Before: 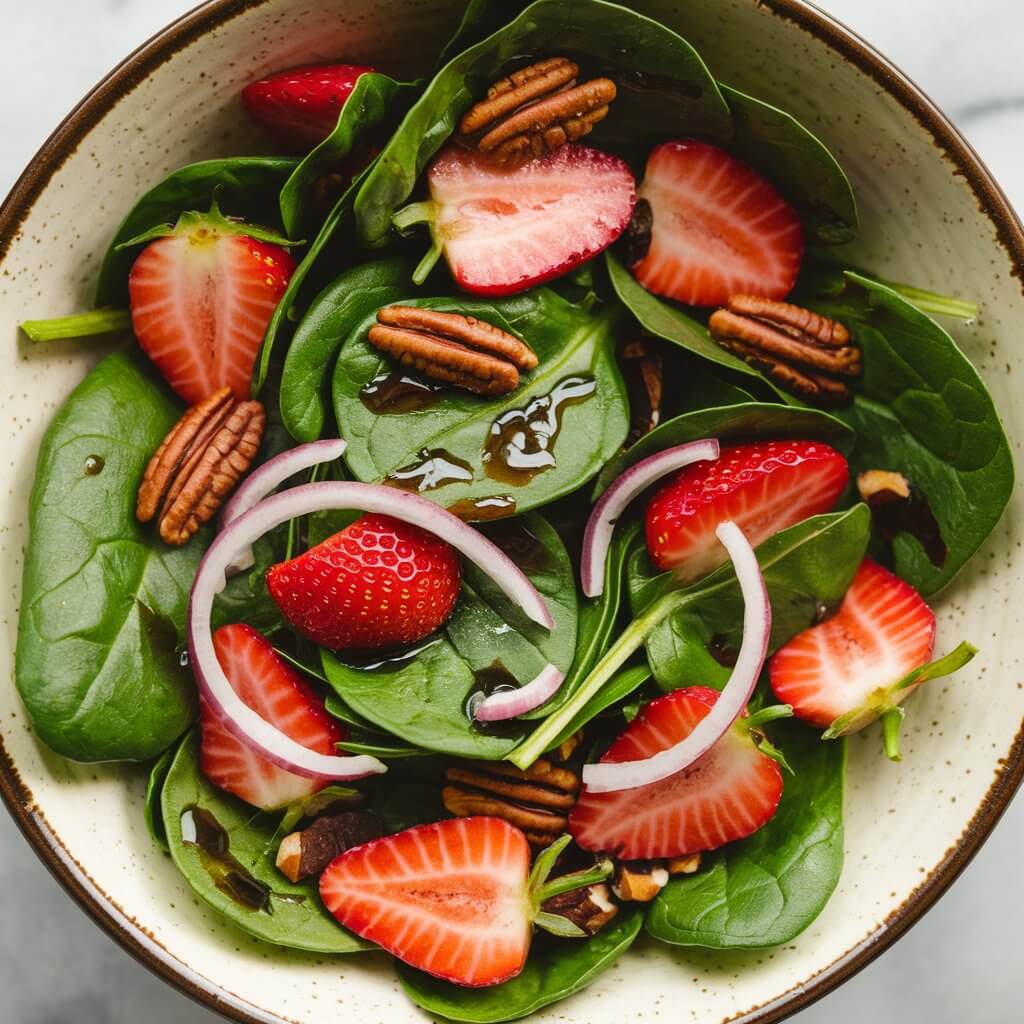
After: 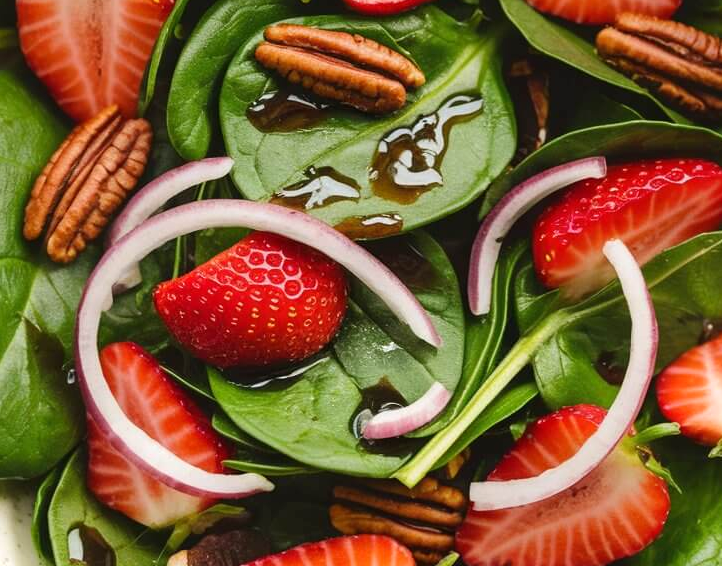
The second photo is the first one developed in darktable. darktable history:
crop: left 11.123%, top 27.61%, right 18.3%, bottom 17.034%
exposure: exposure 0.128 EV, compensate highlight preservation false
